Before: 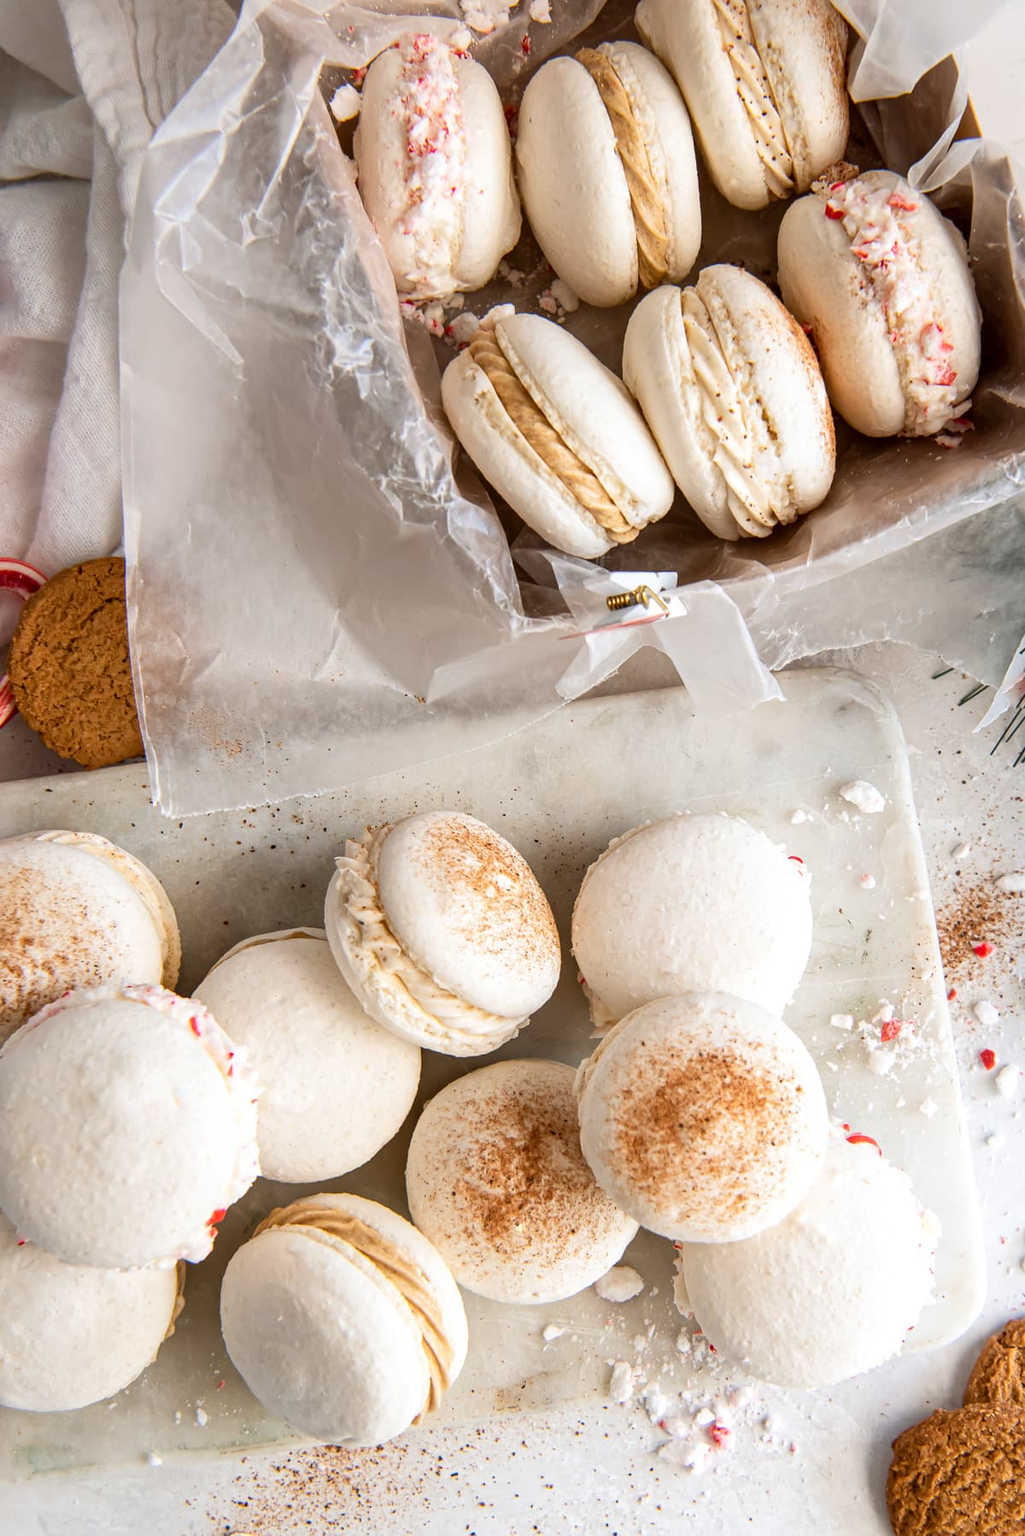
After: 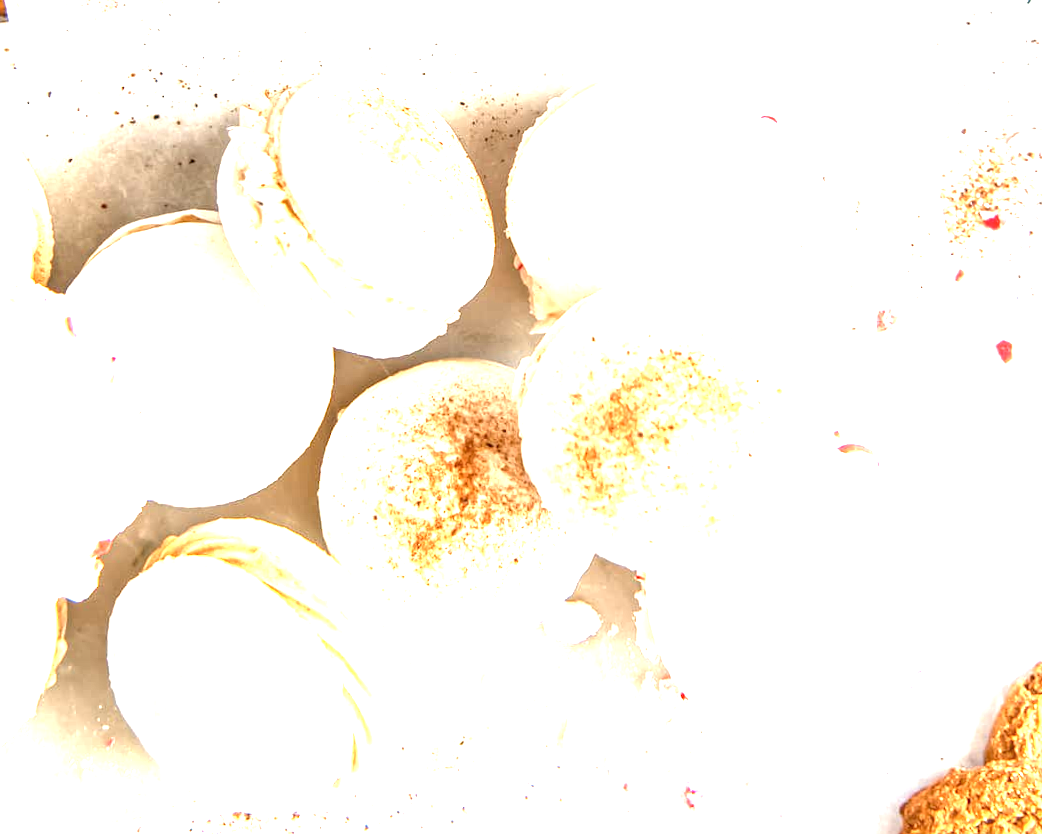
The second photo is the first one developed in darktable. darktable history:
local contrast: detail 130%
exposure: exposure 2.003 EV, compensate highlight preservation false
crop and rotate: left 13.306%, top 48.129%, bottom 2.928%
rotate and perspective: rotation -1.32°, lens shift (horizontal) -0.031, crop left 0.015, crop right 0.985, crop top 0.047, crop bottom 0.982
